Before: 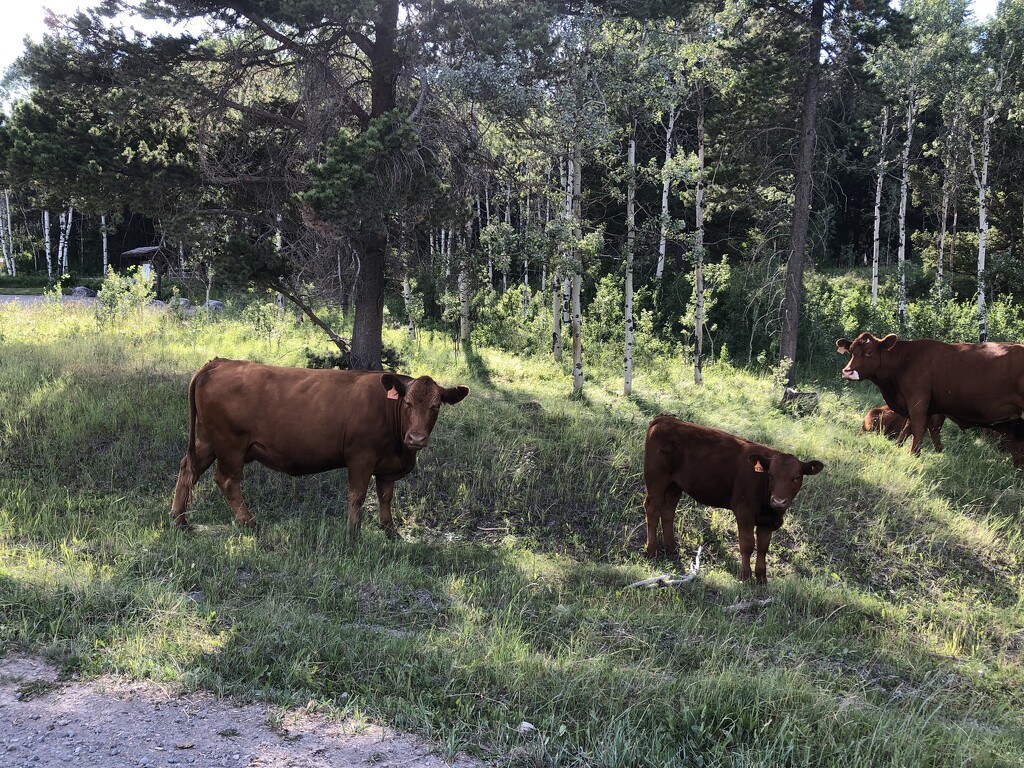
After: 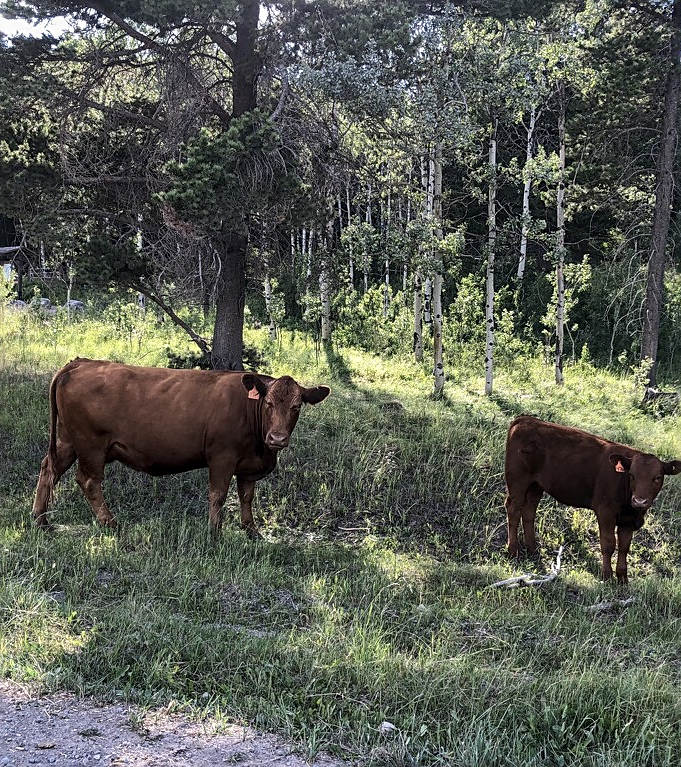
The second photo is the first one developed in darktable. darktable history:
sharpen: on, module defaults
crop and rotate: left 13.629%, right 19.785%
local contrast: on, module defaults
